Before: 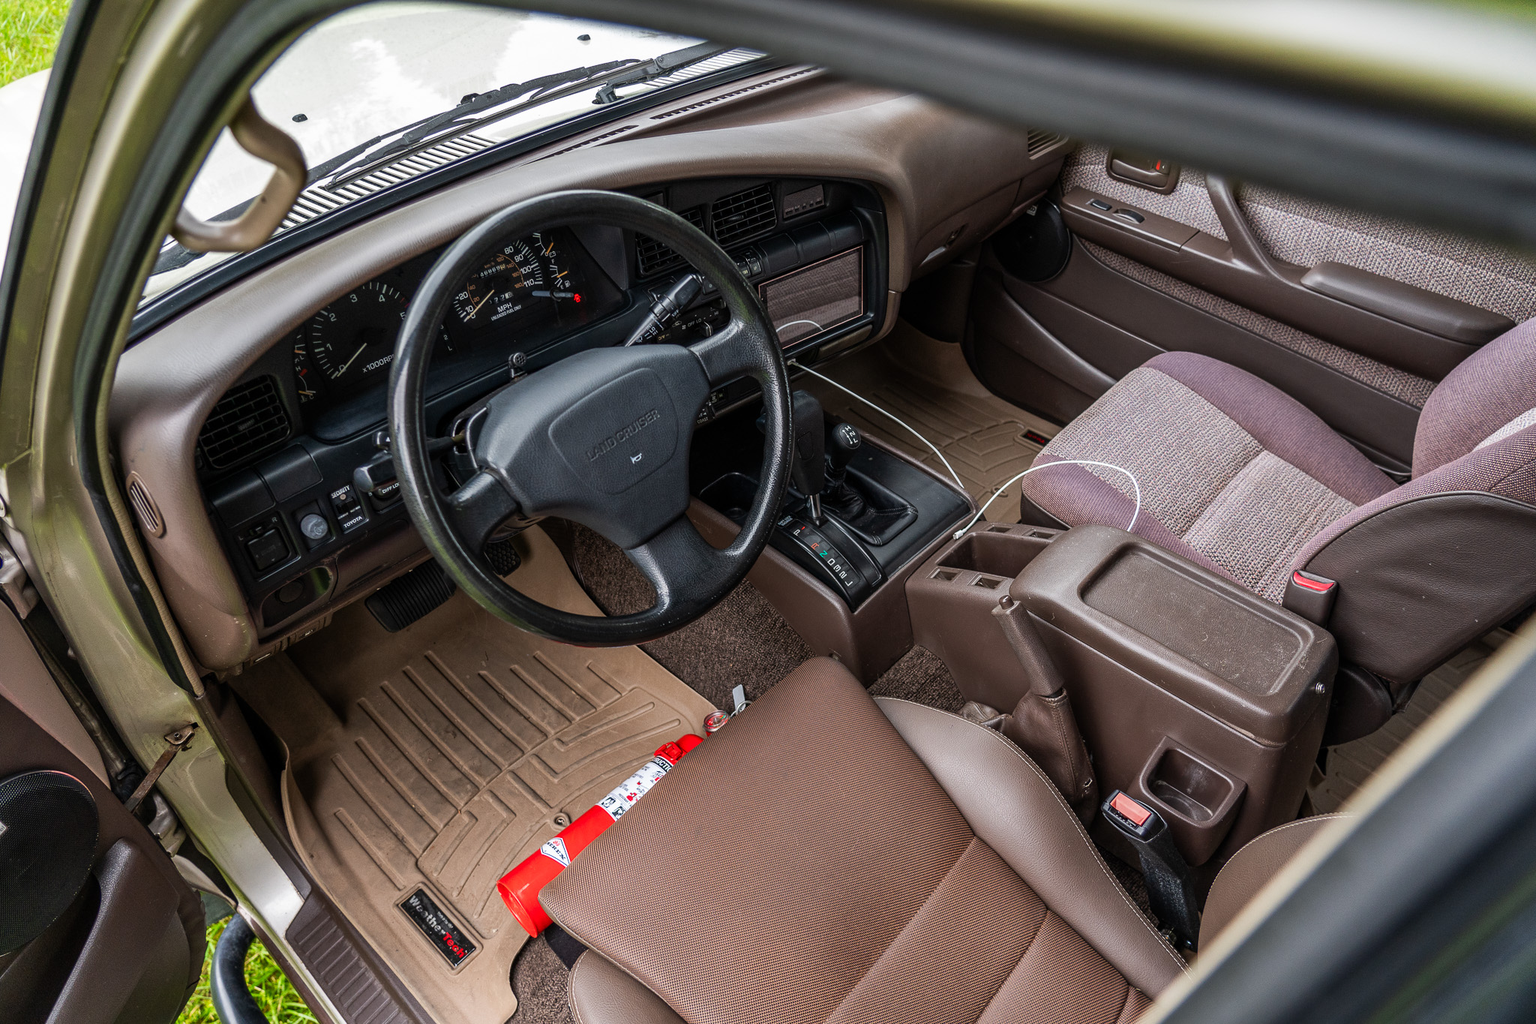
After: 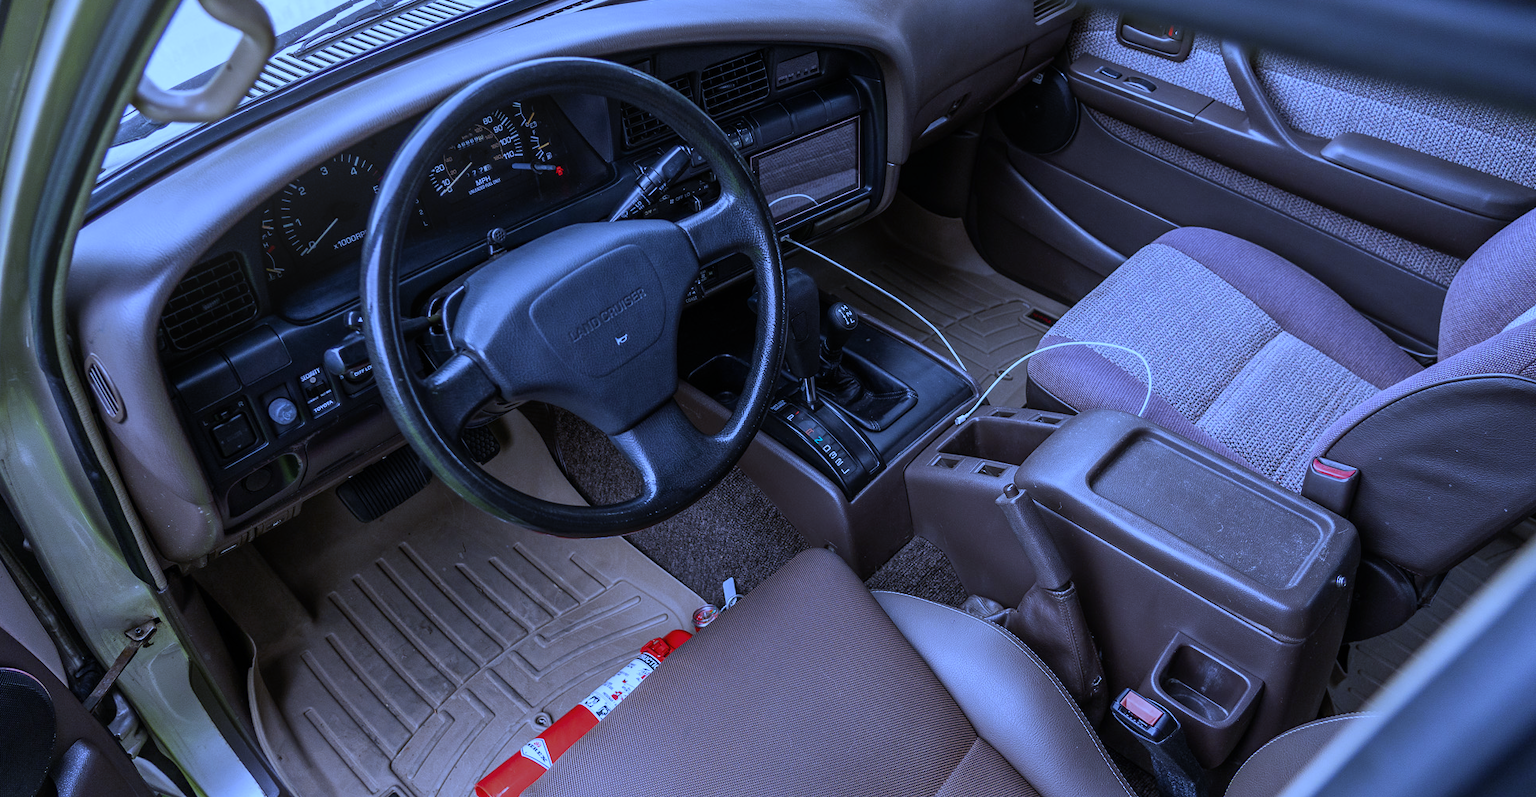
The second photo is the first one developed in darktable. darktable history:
crop and rotate: left 2.991%, top 13.302%, right 1.981%, bottom 12.636%
bloom: size 38%, threshold 95%, strength 30%
exposure: exposure -0.36 EV, compensate highlight preservation false
white balance: red 0.766, blue 1.537
